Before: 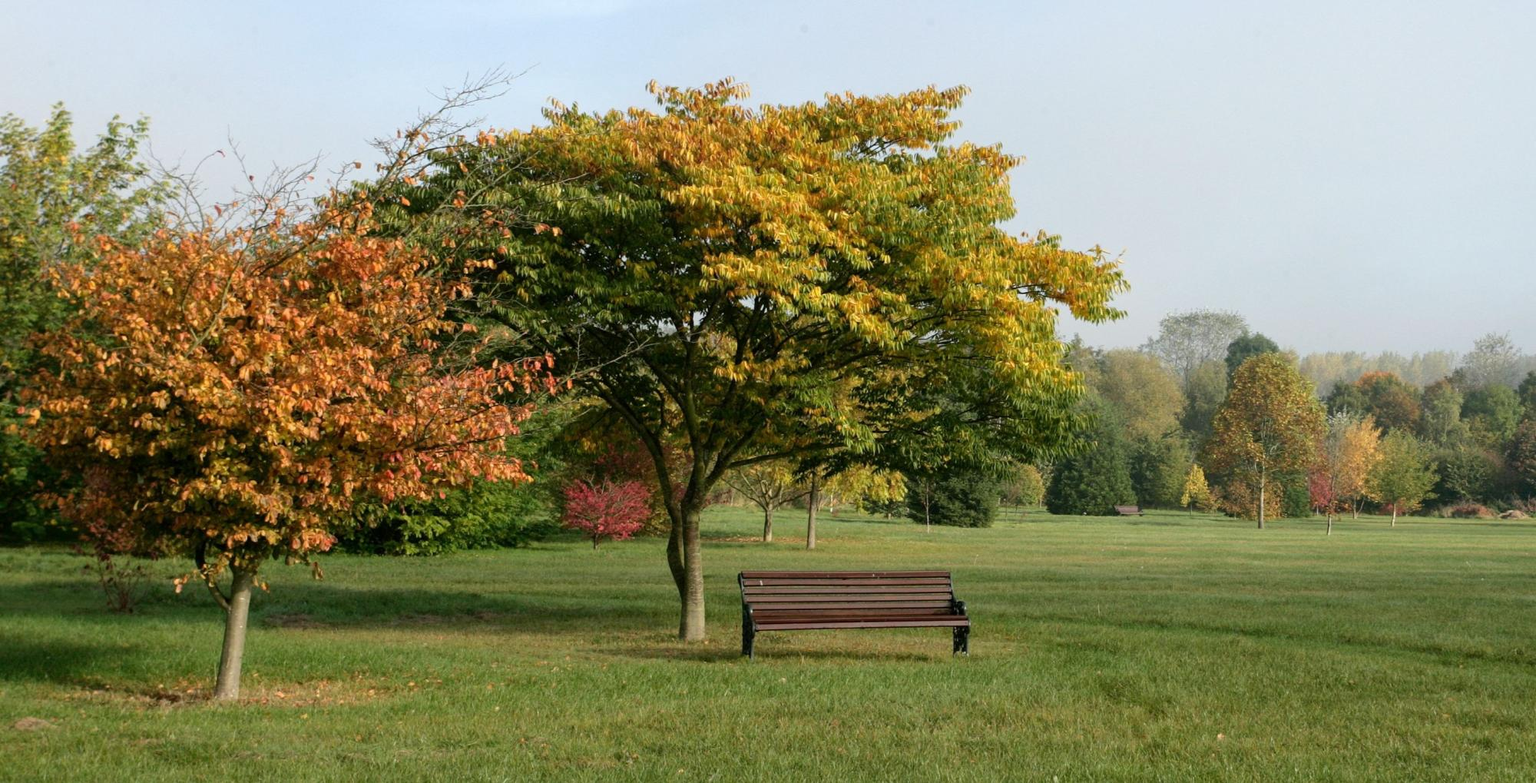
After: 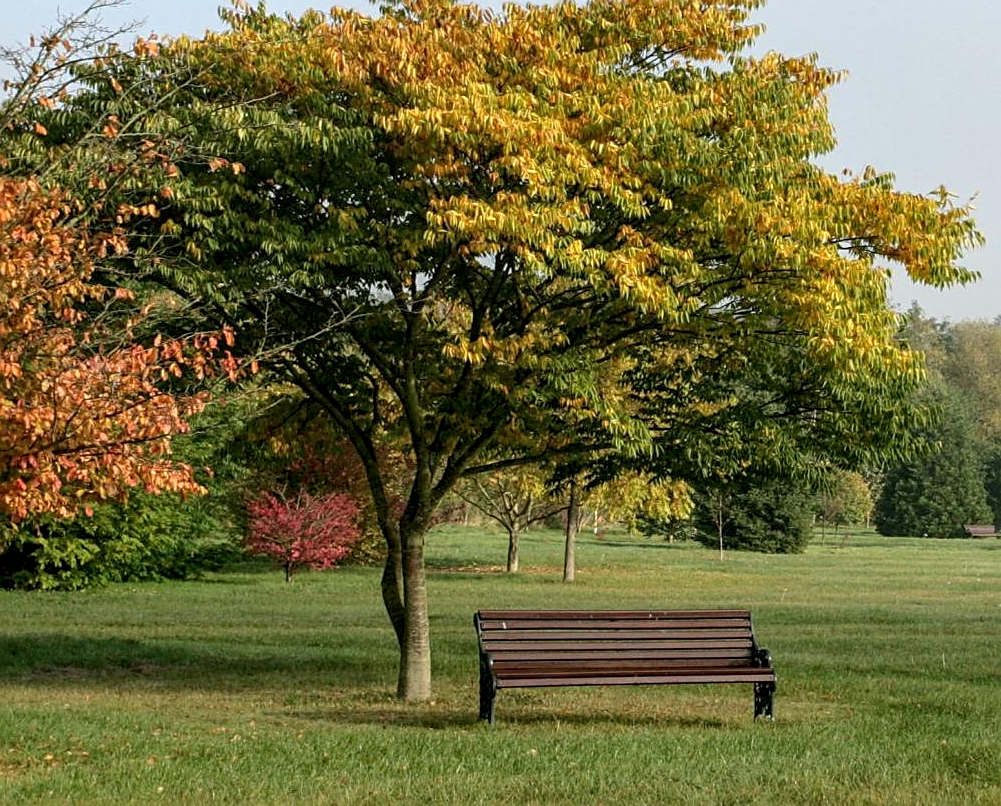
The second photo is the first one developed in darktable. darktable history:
crop and rotate: angle 0.012°, left 24.375%, top 13.108%, right 25.506%, bottom 7.667%
local contrast: on, module defaults
sharpen: on, module defaults
